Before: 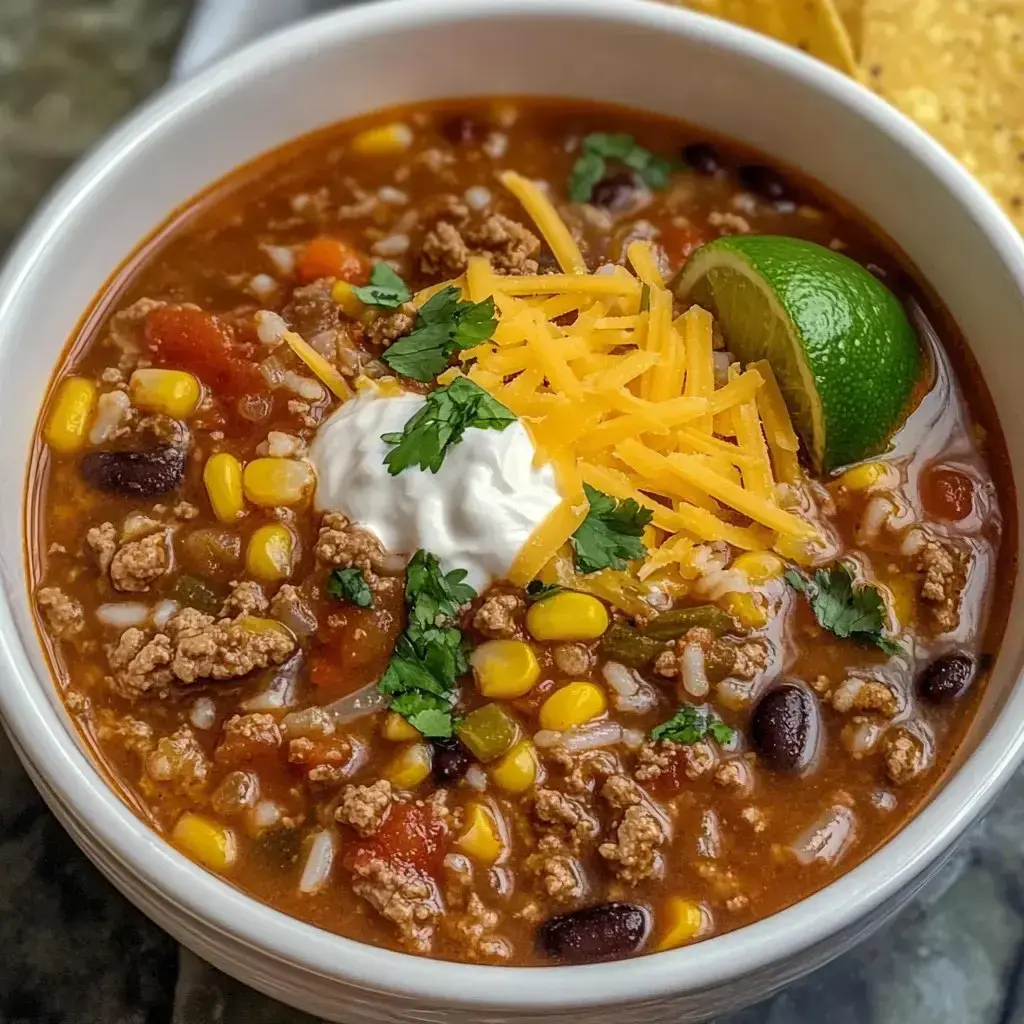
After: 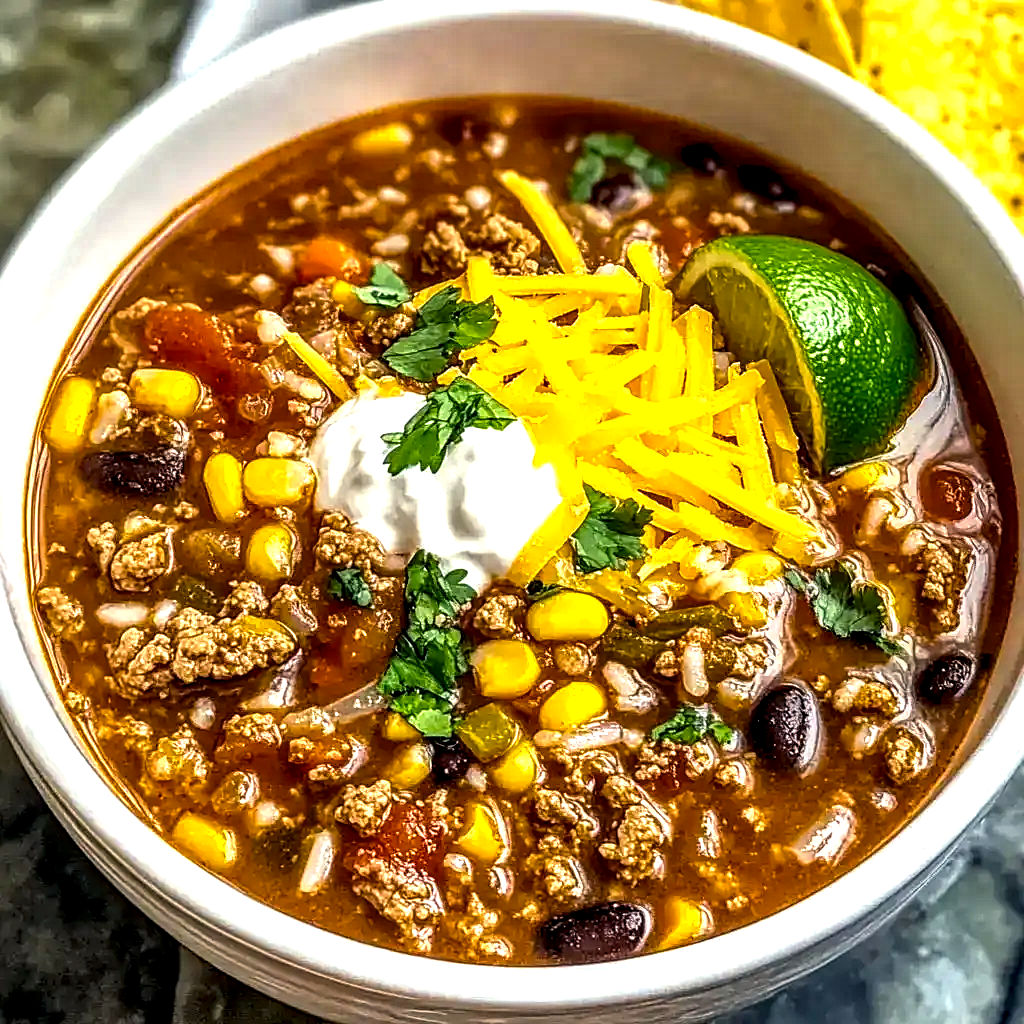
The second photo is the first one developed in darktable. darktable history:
color balance rgb: shadows lift › chroma 2.046%, shadows lift › hue 221.18°, power › luminance -9.011%, highlights gain › luminance 6.148%, highlights gain › chroma 1.247%, highlights gain › hue 93.01°, perceptual saturation grading › global saturation 24.881%, perceptual brilliance grading › global brilliance 30.659%
local contrast: highlights 79%, shadows 56%, detail 175%, midtone range 0.434
sharpen: on, module defaults
